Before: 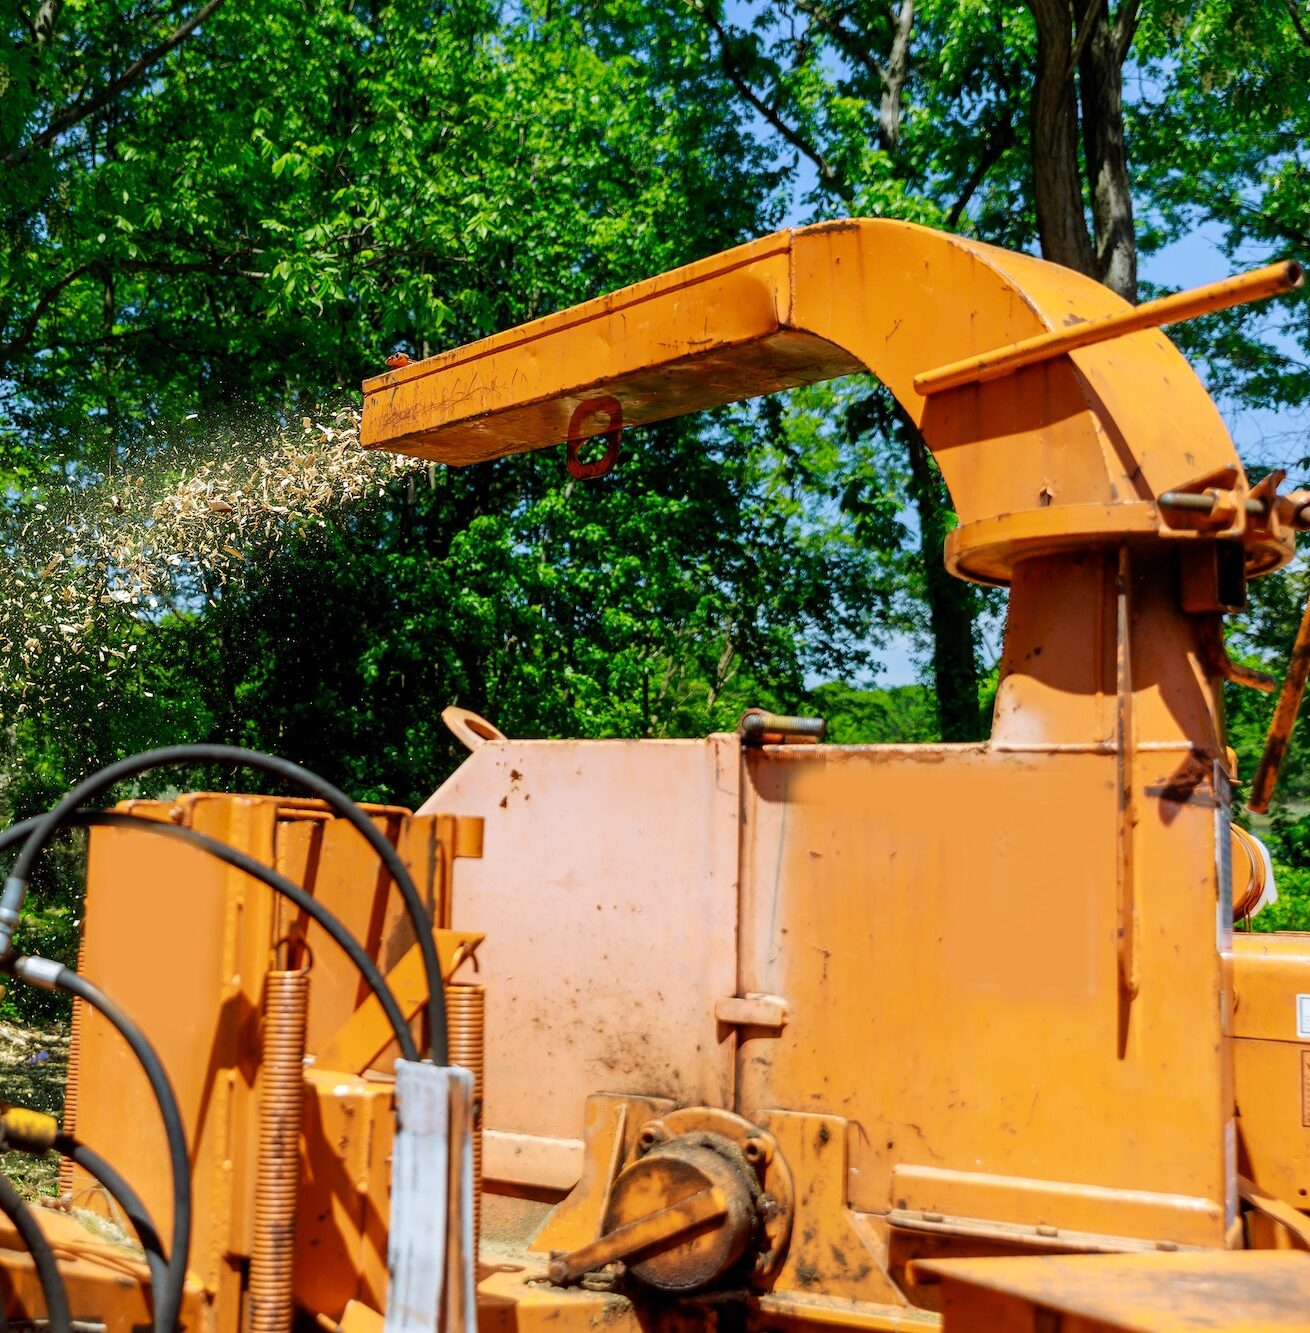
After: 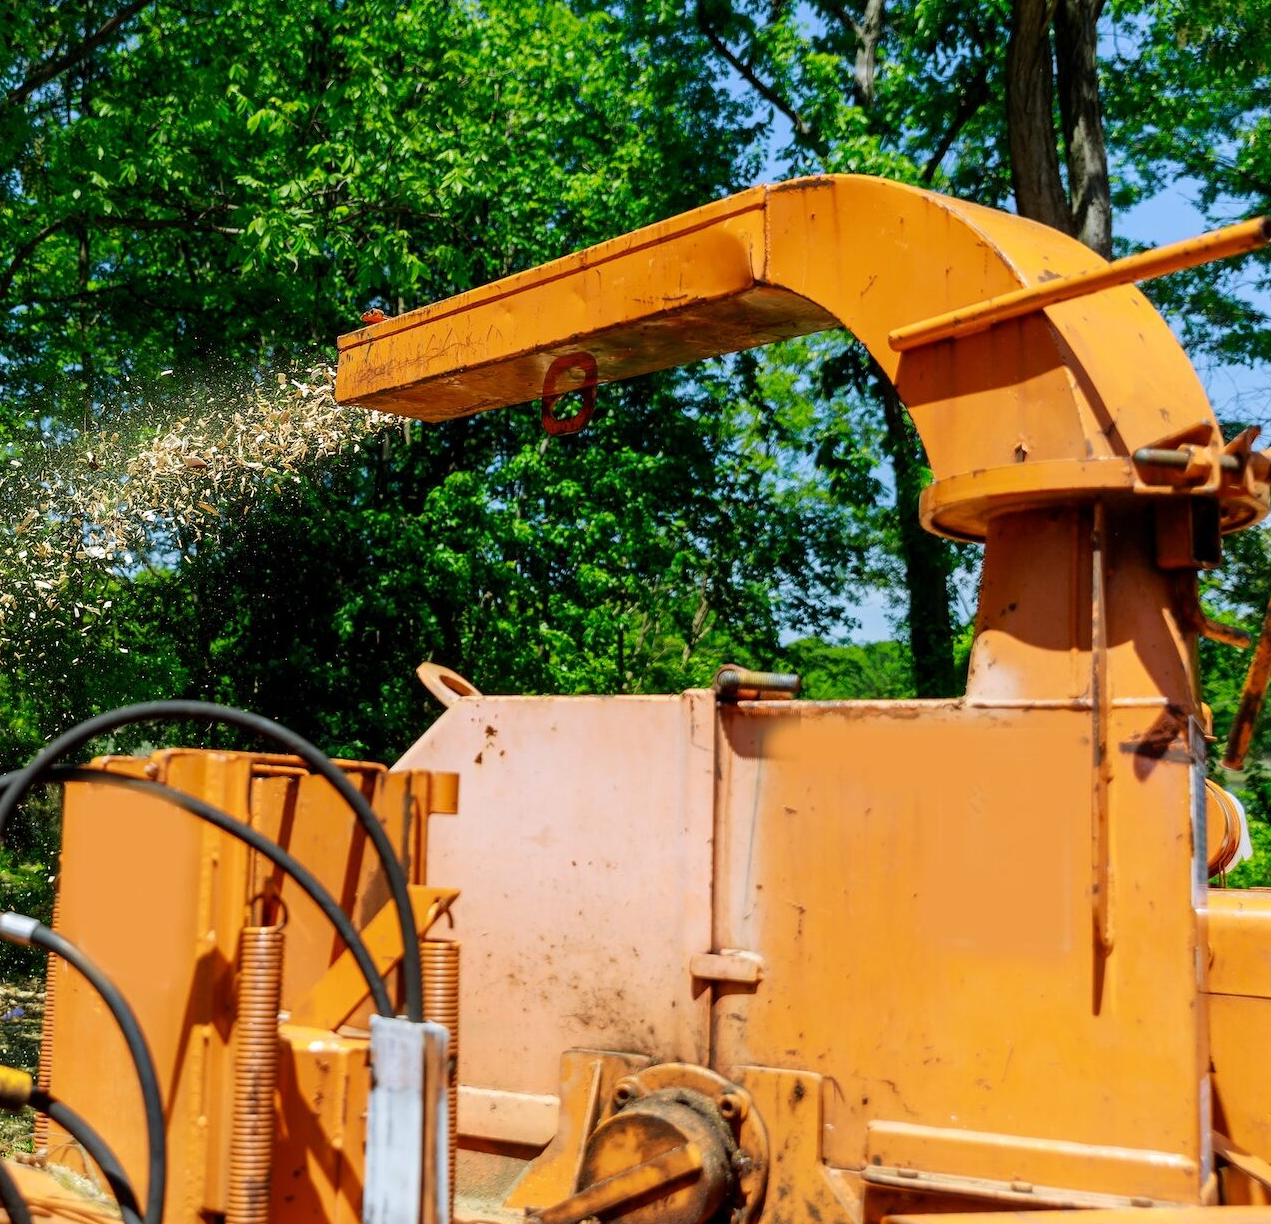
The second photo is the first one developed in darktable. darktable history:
crop: left 1.955%, top 3.308%, right 0.951%, bottom 4.824%
